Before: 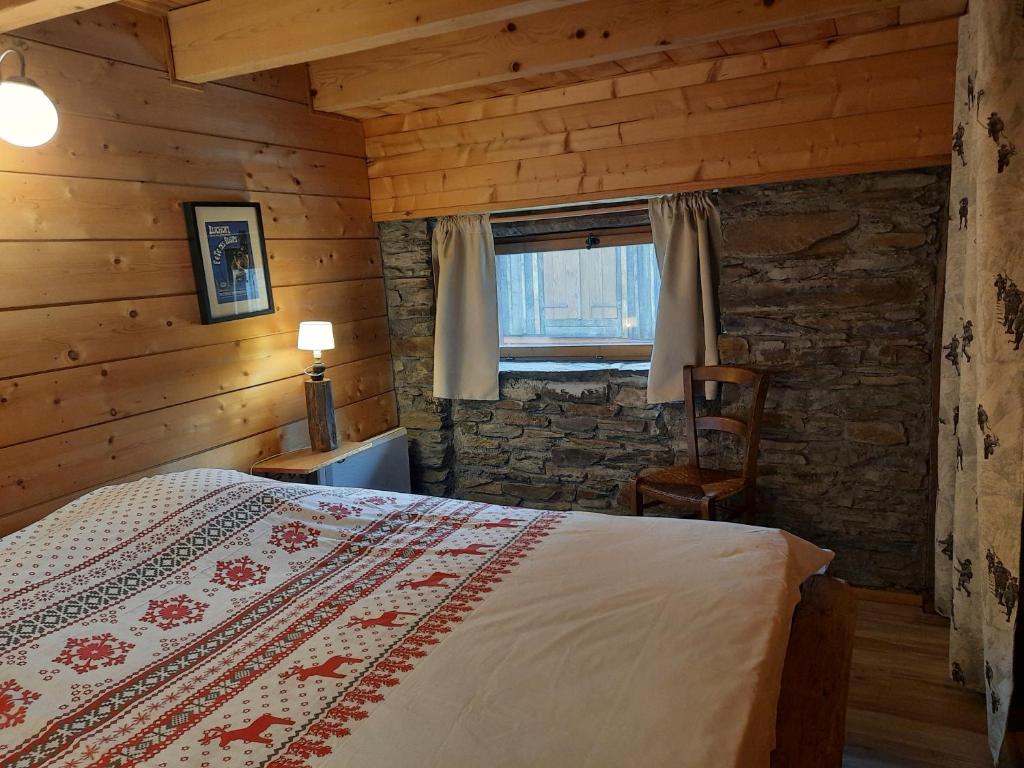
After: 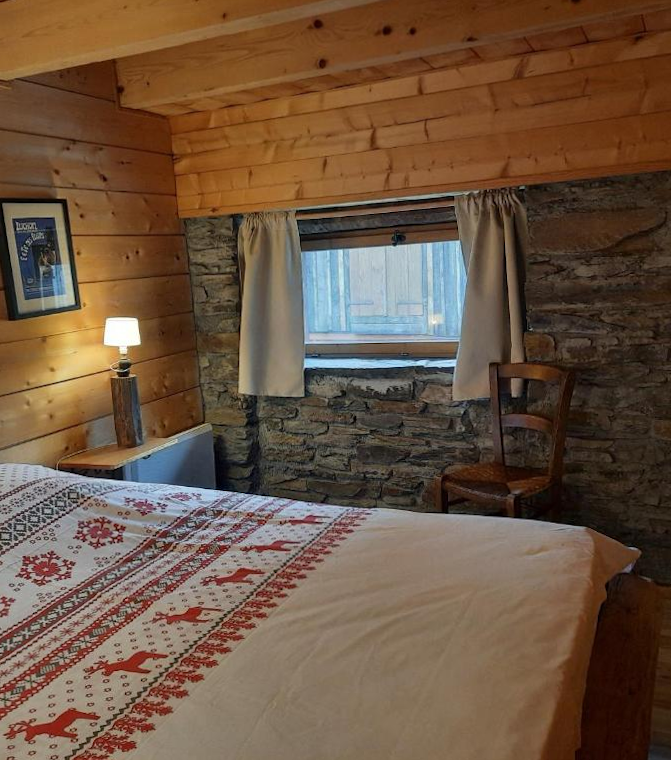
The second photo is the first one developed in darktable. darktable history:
crop and rotate: left 18.442%, right 15.508%
rotate and perspective: rotation 0.192°, lens shift (horizontal) -0.015, crop left 0.005, crop right 0.996, crop top 0.006, crop bottom 0.99
